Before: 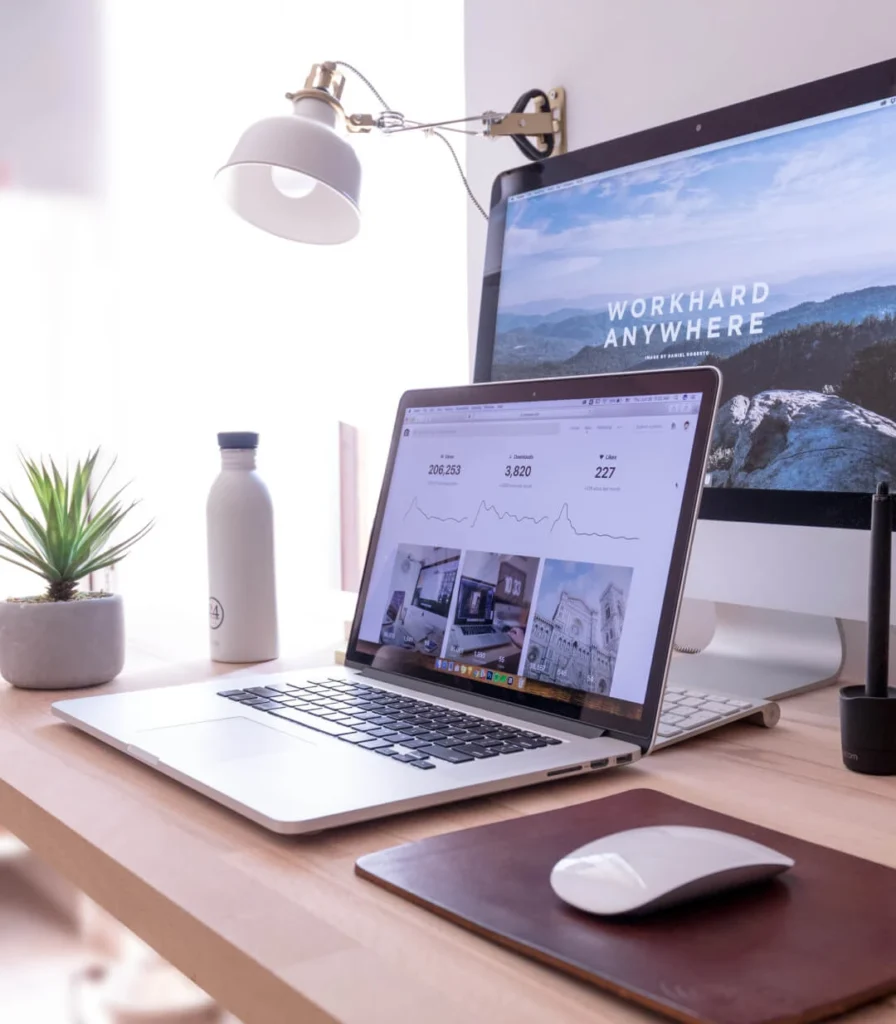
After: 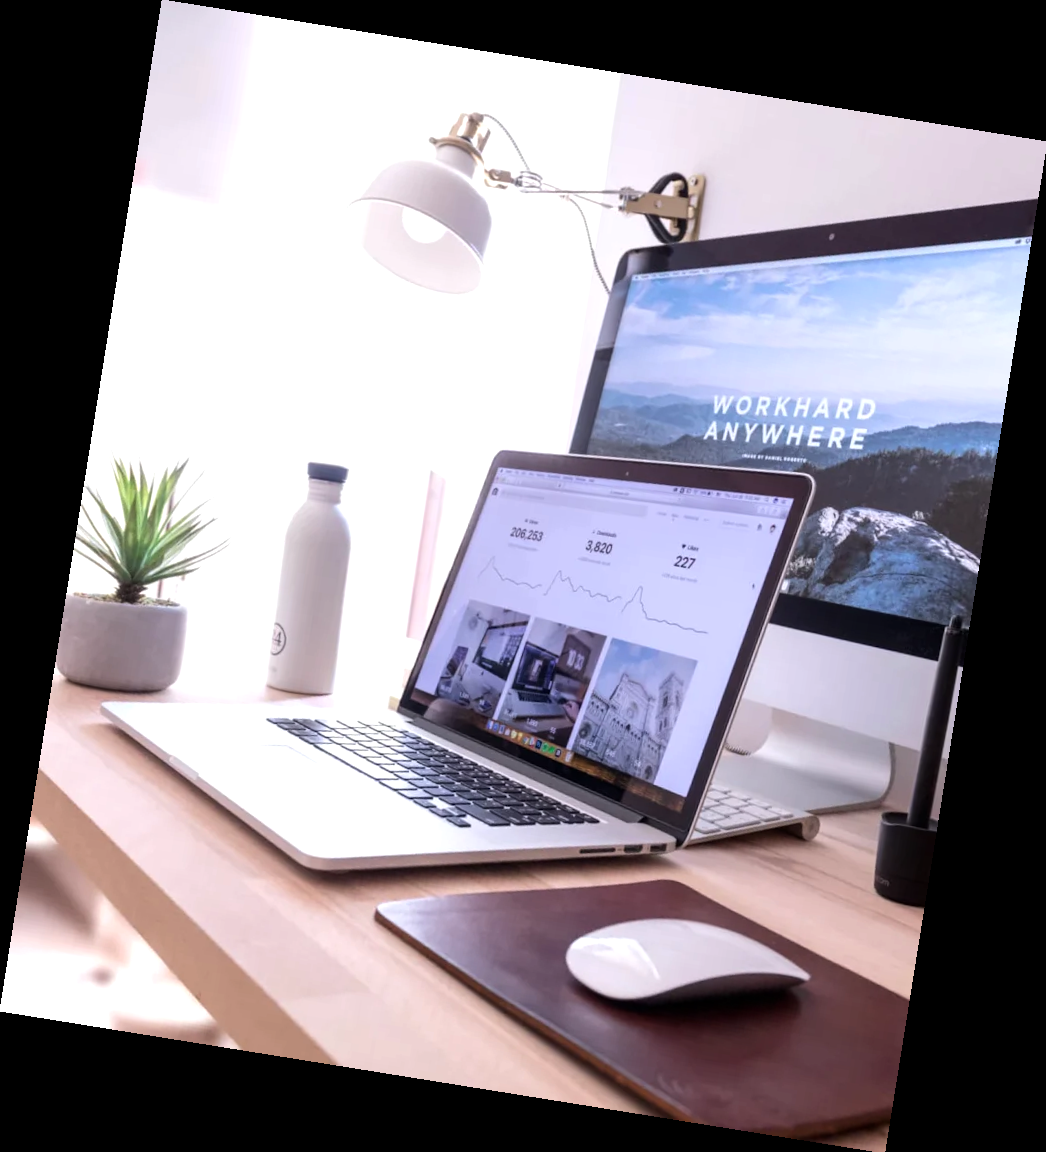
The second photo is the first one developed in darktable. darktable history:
tone equalizer: -8 EV -0.417 EV, -7 EV -0.389 EV, -6 EV -0.333 EV, -5 EV -0.222 EV, -3 EV 0.222 EV, -2 EV 0.333 EV, -1 EV 0.389 EV, +0 EV 0.417 EV, edges refinement/feathering 500, mask exposure compensation -1.57 EV, preserve details no
rotate and perspective: rotation 9.12°, automatic cropping off
